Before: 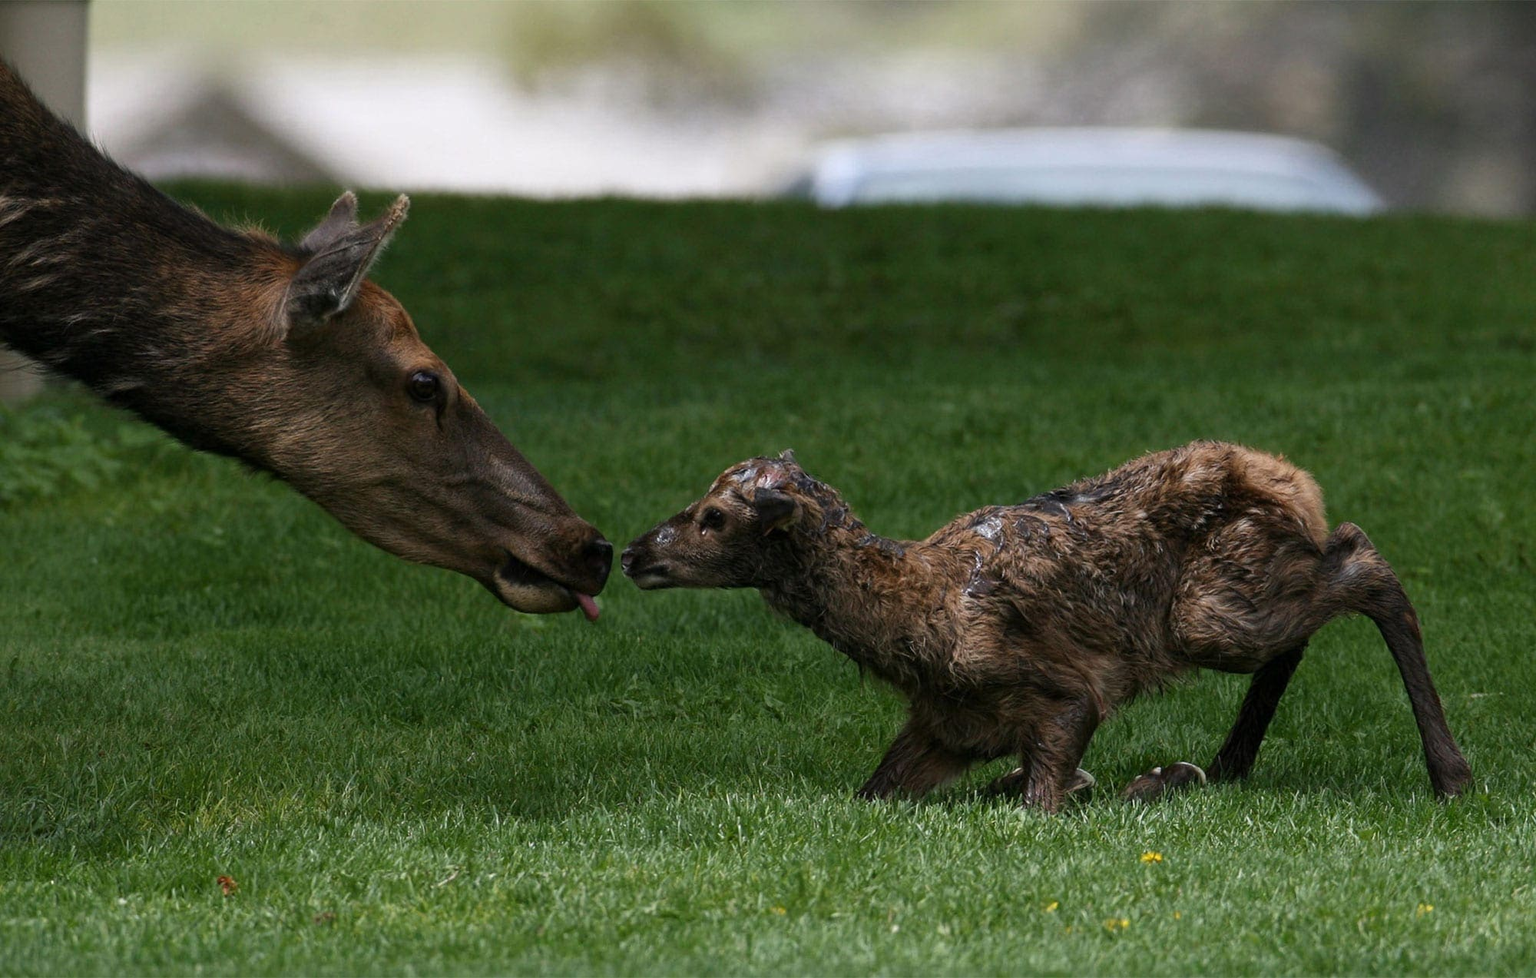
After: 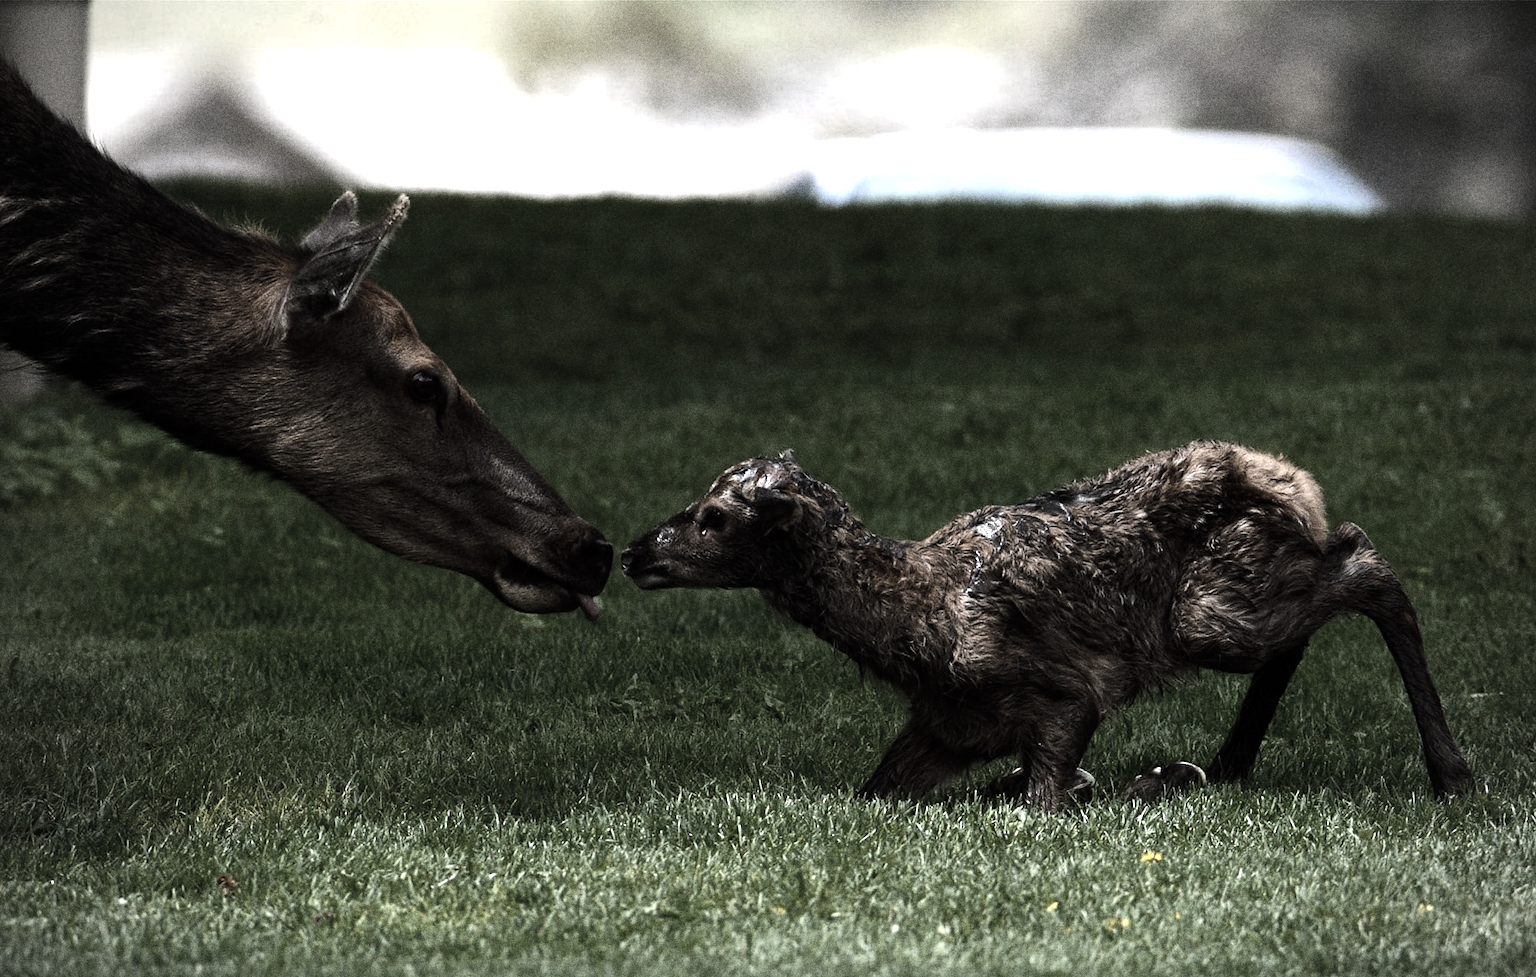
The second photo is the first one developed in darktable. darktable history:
color zones: curves: ch1 [(0.238, 0.163) (0.476, 0.2) (0.733, 0.322) (0.848, 0.134)]
vignetting: fall-off radius 60.92%
grain: strength 49.07%
tone equalizer: -8 EV -1.08 EV, -7 EV -1.01 EV, -6 EV -0.867 EV, -5 EV -0.578 EV, -3 EV 0.578 EV, -2 EV 0.867 EV, -1 EV 1.01 EV, +0 EV 1.08 EV, edges refinement/feathering 500, mask exposure compensation -1.57 EV, preserve details no
color balance: lift [1, 1.001, 0.999, 1.001], gamma [1, 1.004, 1.007, 0.993], gain [1, 0.991, 0.987, 1.013], contrast 10%, output saturation 120%
